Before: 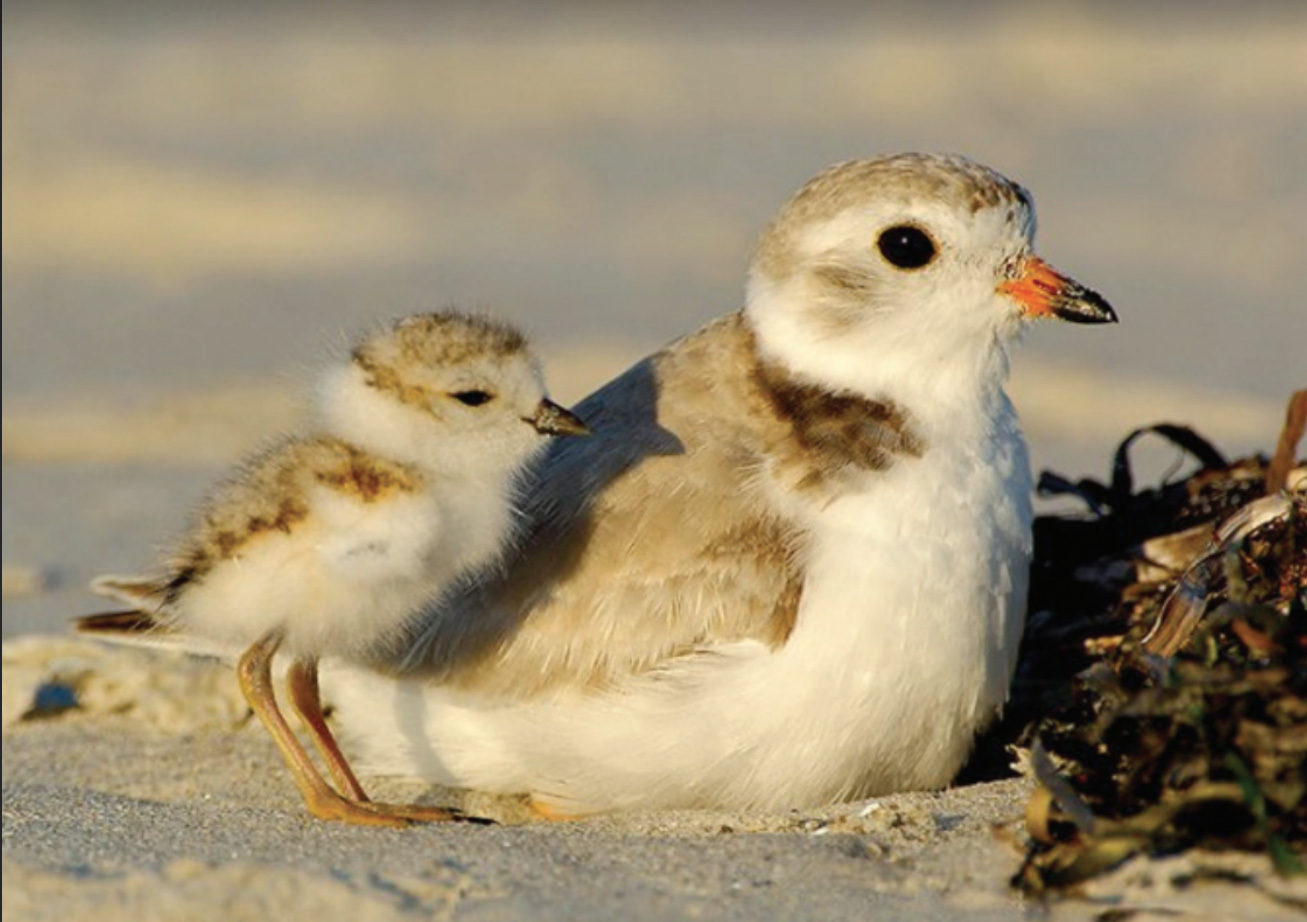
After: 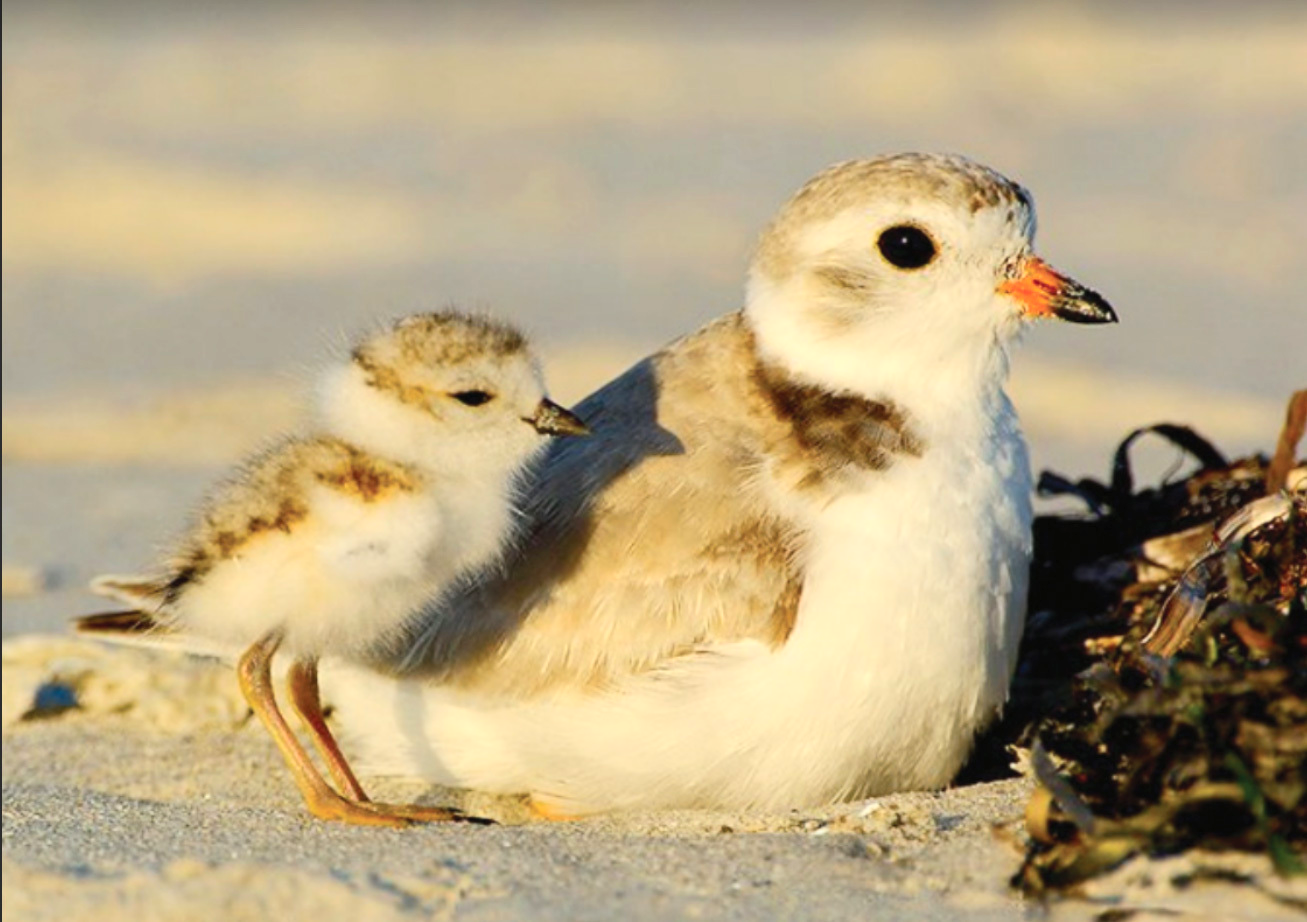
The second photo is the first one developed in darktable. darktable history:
contrast brightness saturation: contrast 0.199, brightness 0.158, saturation 0.22
